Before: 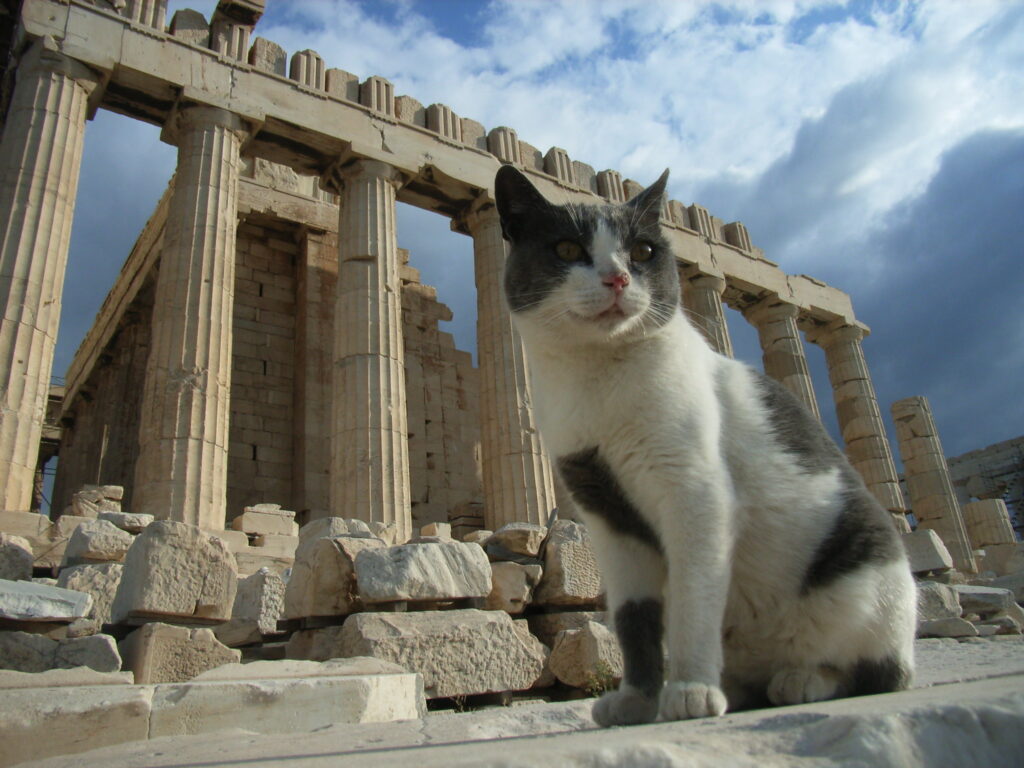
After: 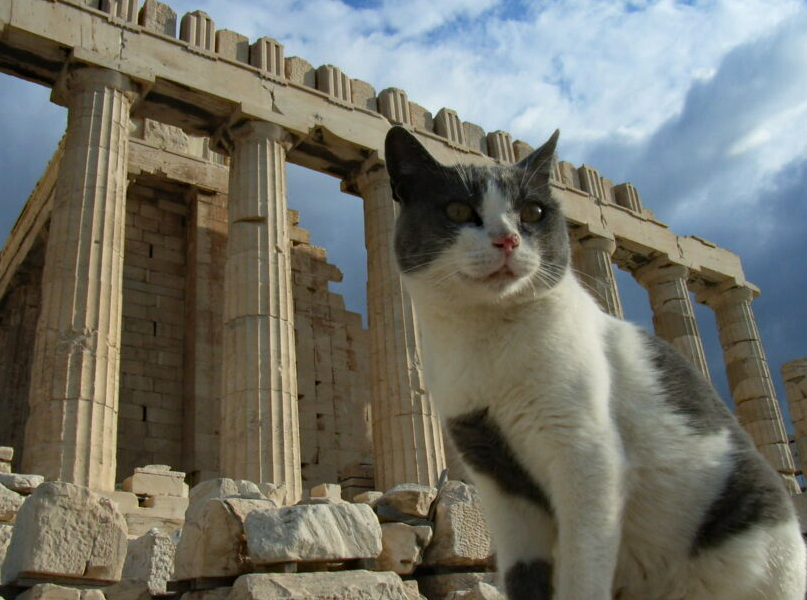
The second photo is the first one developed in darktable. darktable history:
haze removal: compatibility mode true, adaptive false
crop and rotate: left 10.77%, top 5.1%, right 10.41%, bottom 16.76%
